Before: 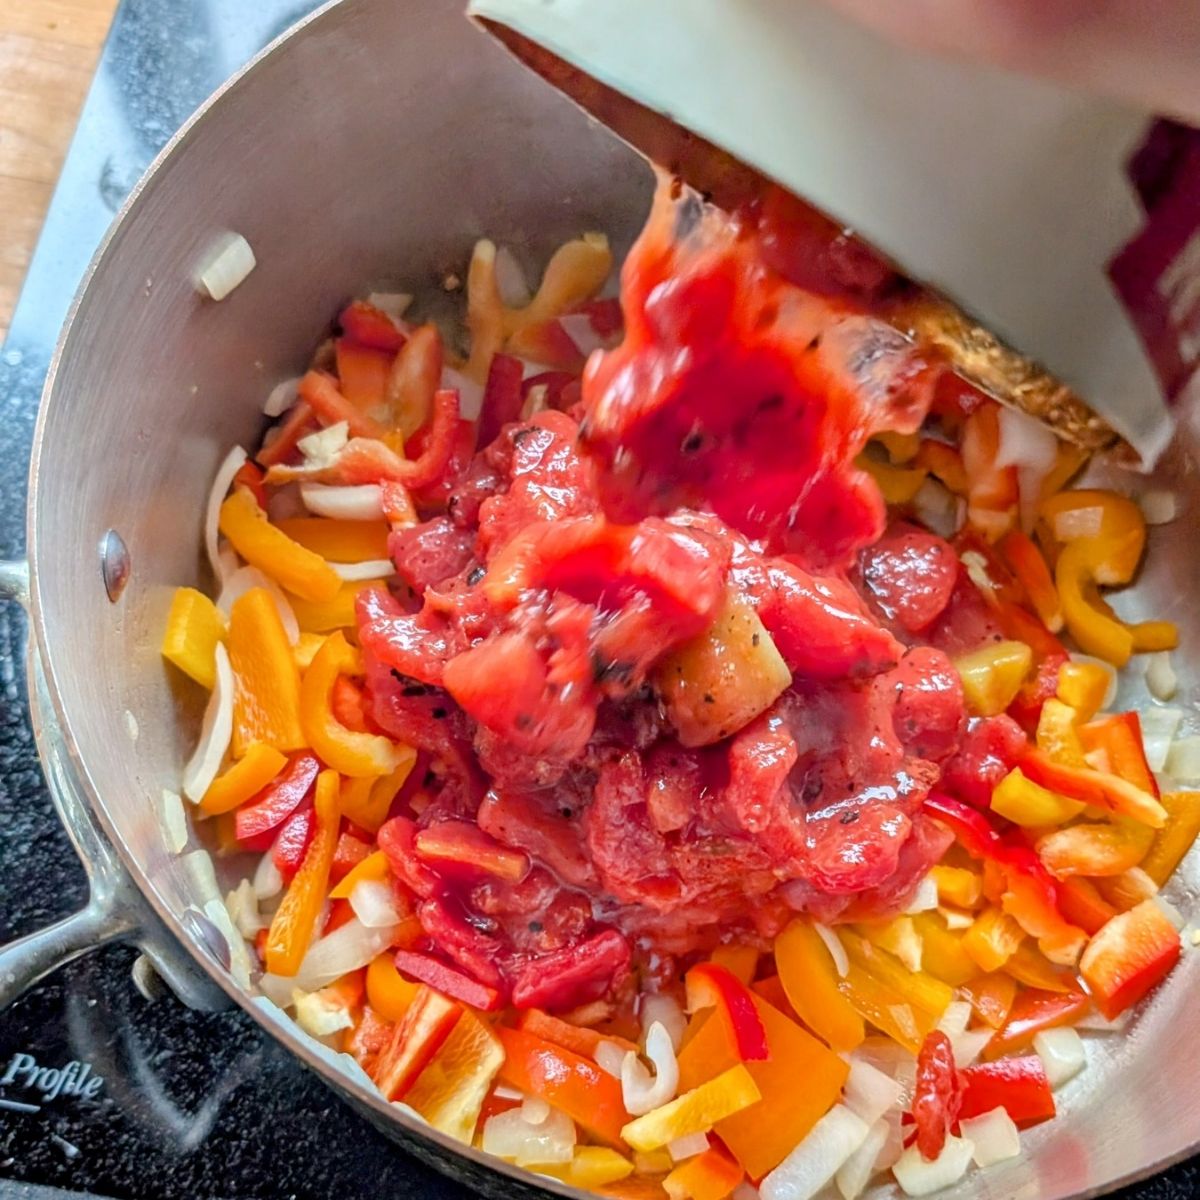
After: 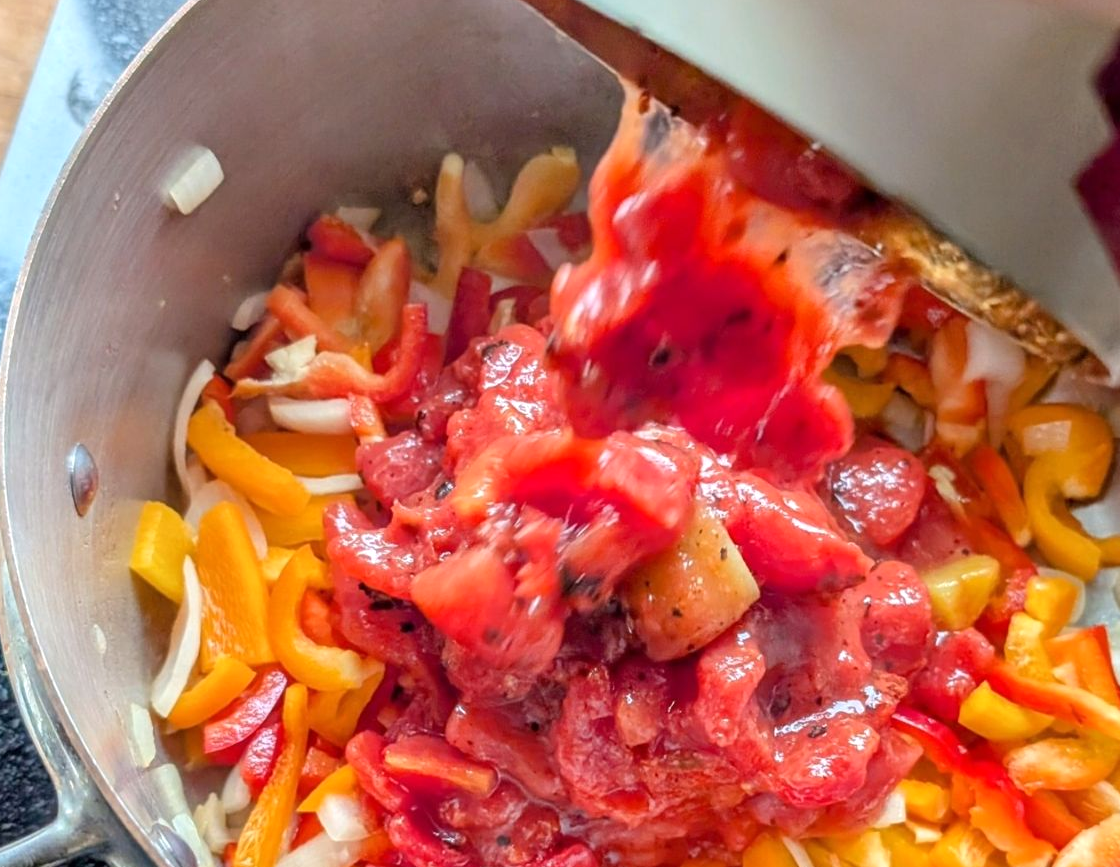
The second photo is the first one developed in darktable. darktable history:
crop: left 2.724%, top 7.198%, right 3.23%, bottom 20.326%
exposure: exposure 0.129 EV, compensate exposure bias true, compensate highlight preservation false
